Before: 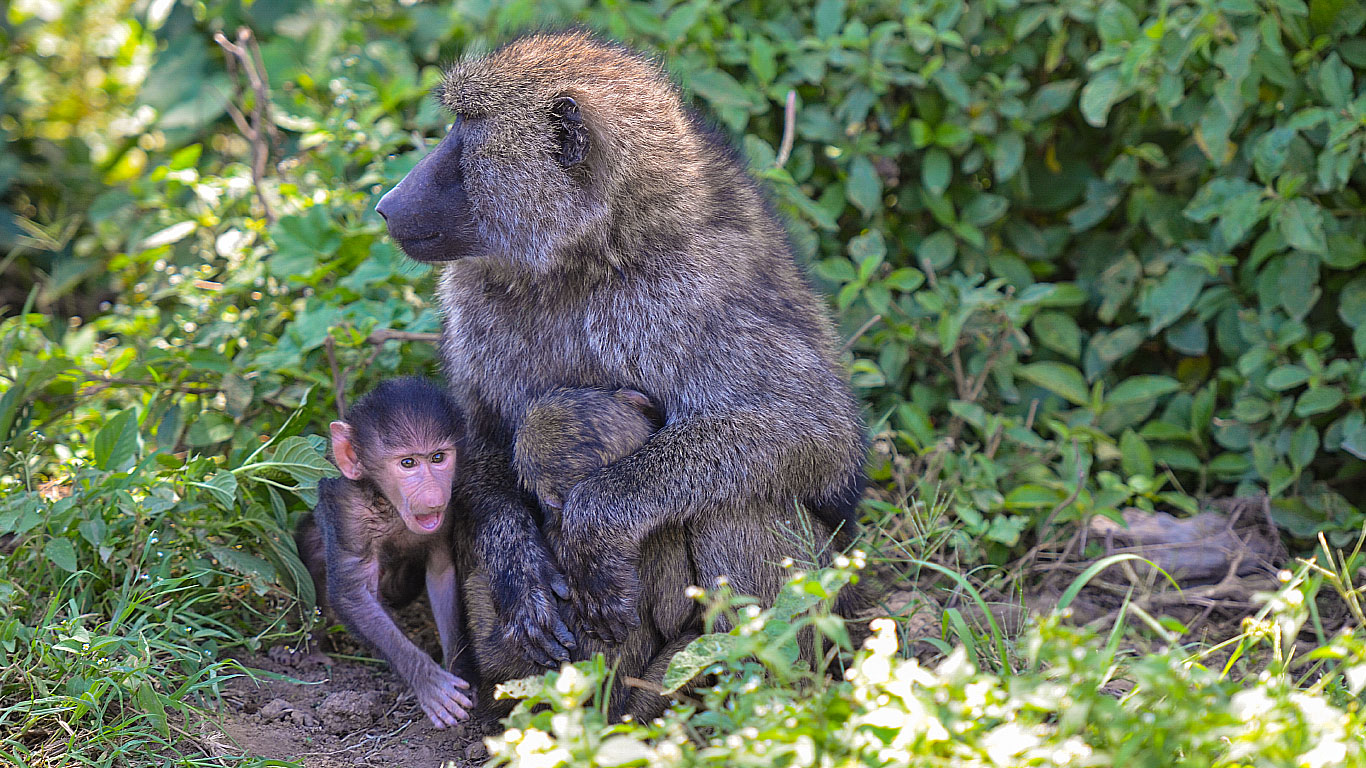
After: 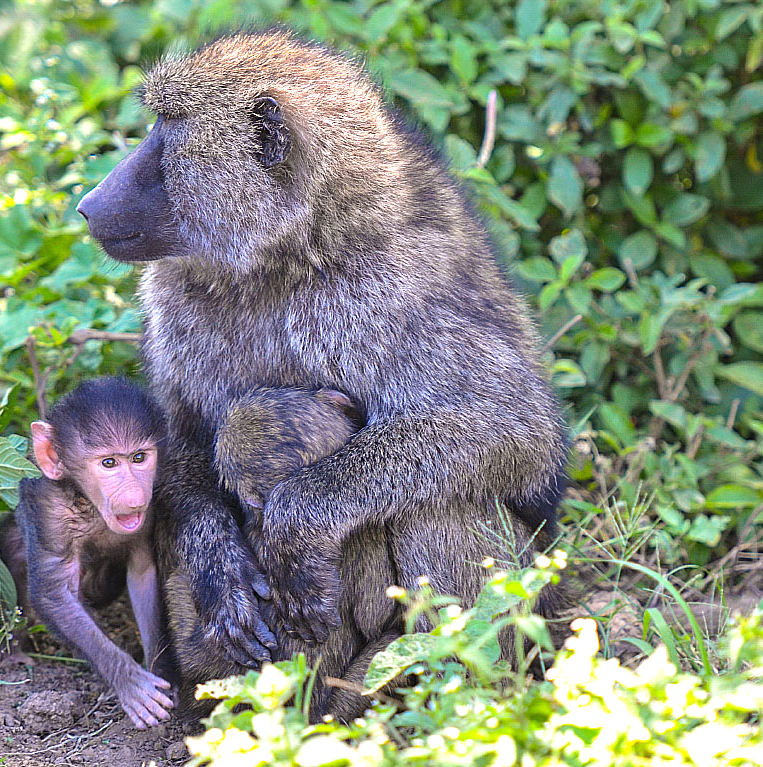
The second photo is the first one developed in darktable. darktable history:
exposure: black level correction 0, exposure 0.701 EV, compensate exposure bias true, compensate highlight preservation false
crop: left 21.937%, right 22.168%, bottom 0.013%
